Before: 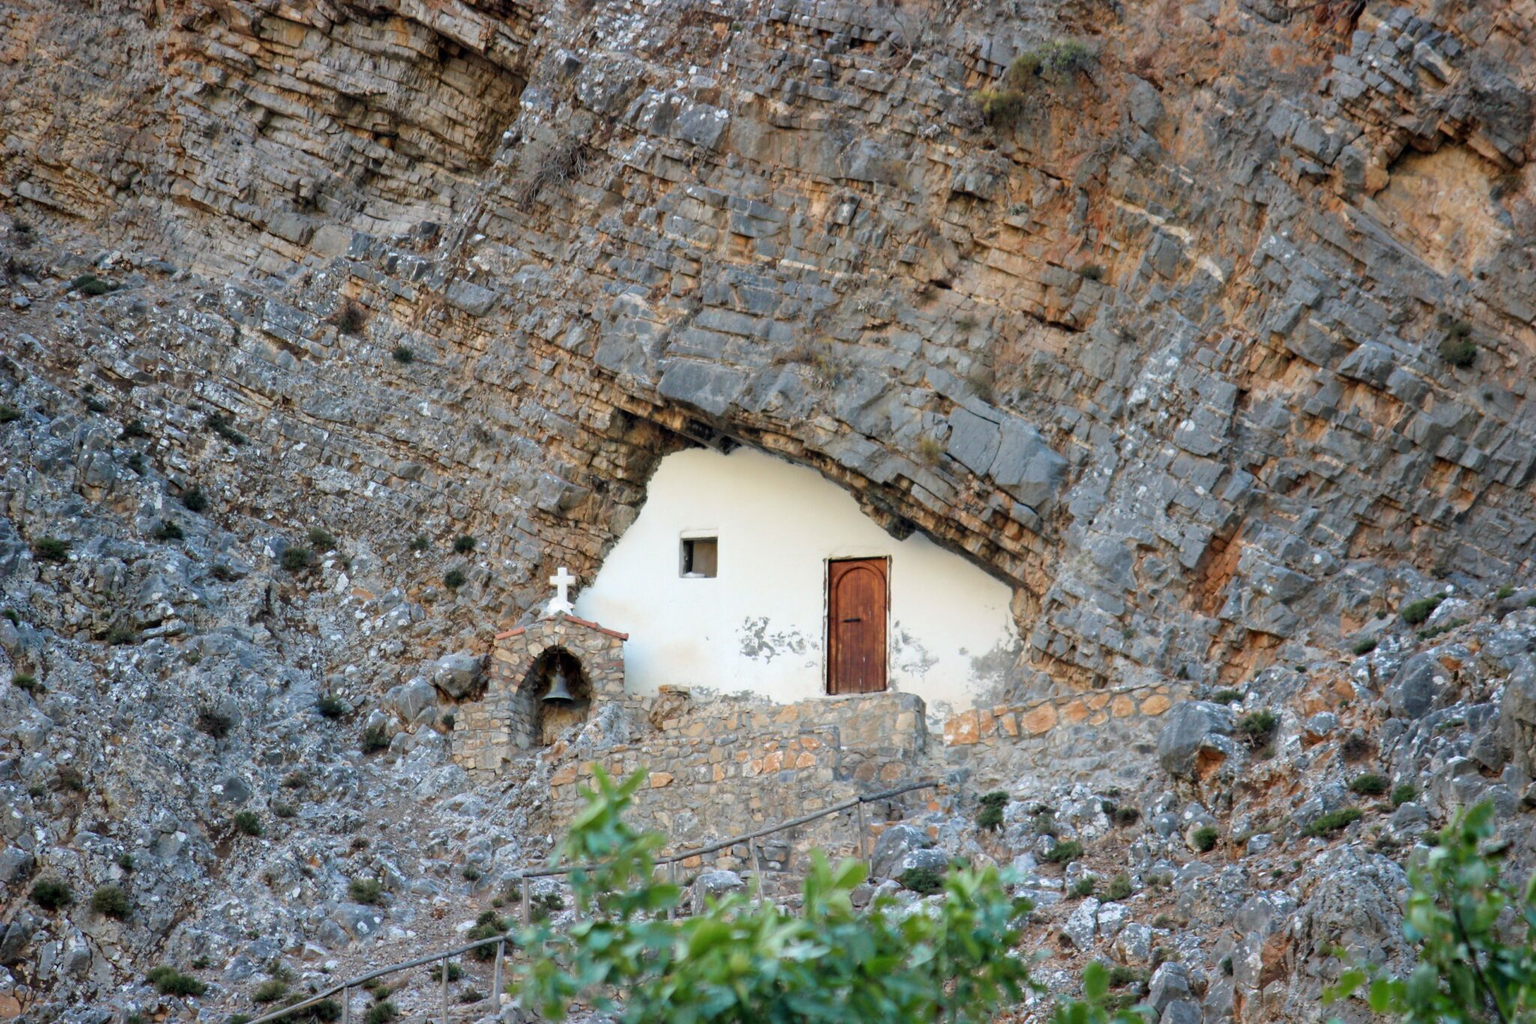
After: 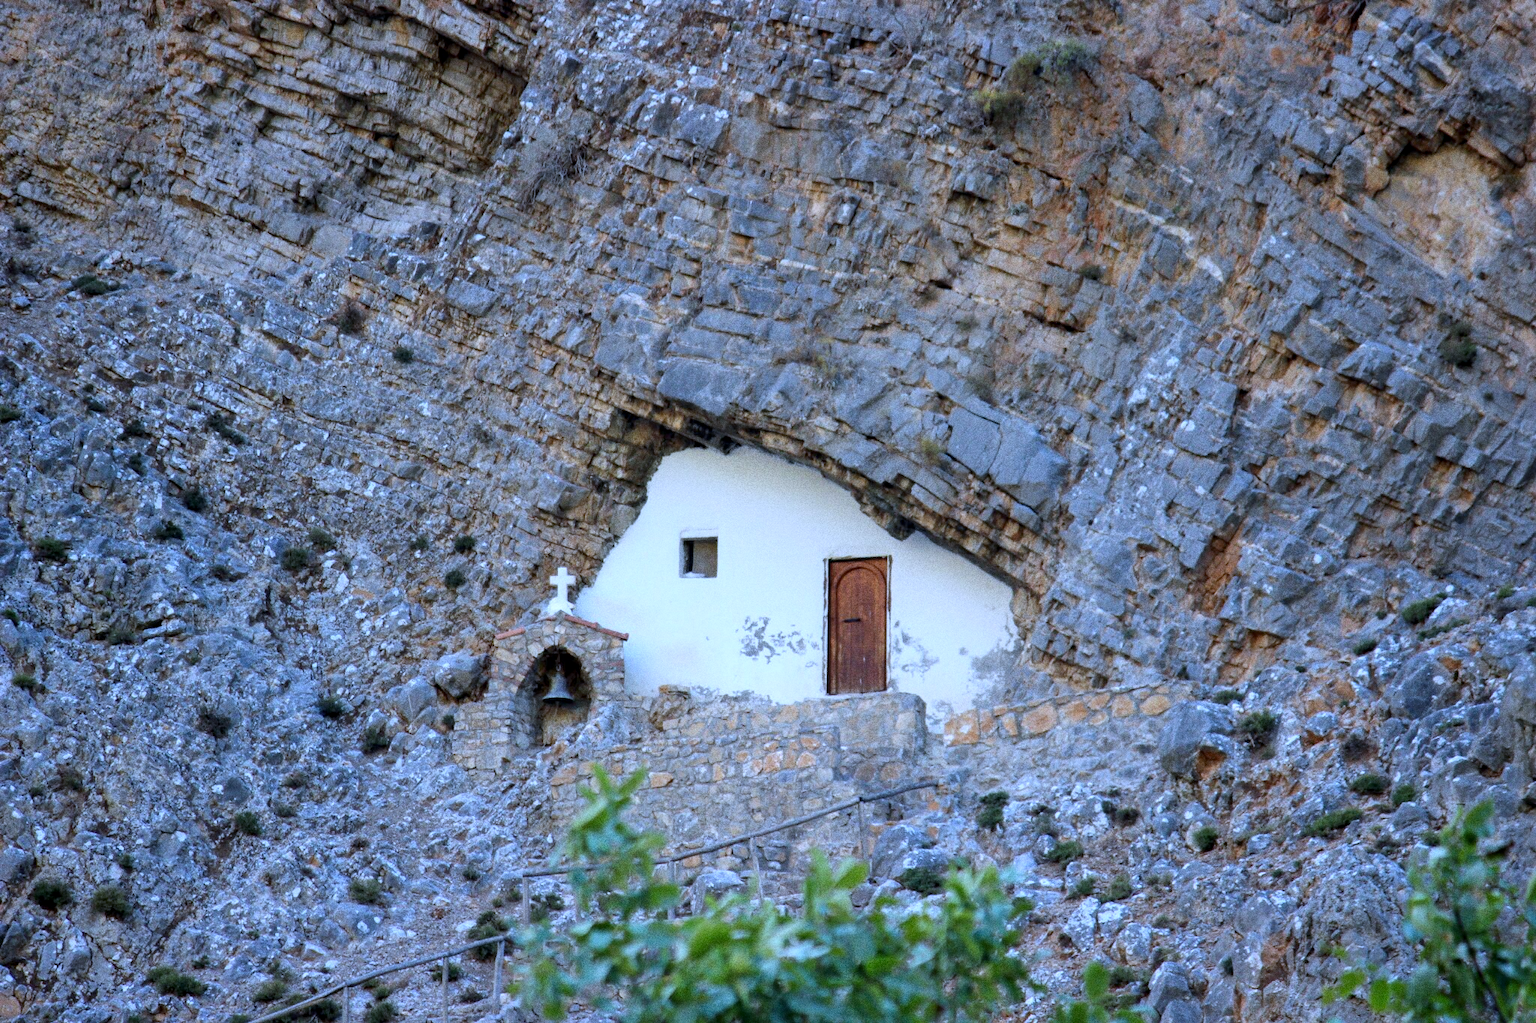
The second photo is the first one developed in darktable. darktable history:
white balance: red 0.871, blue 1.249
local contrast: highlights 61%, shadows 106%, detail 107%, midtone range 0.529
grain: coarseness 0.09 ISO, strength 40%
